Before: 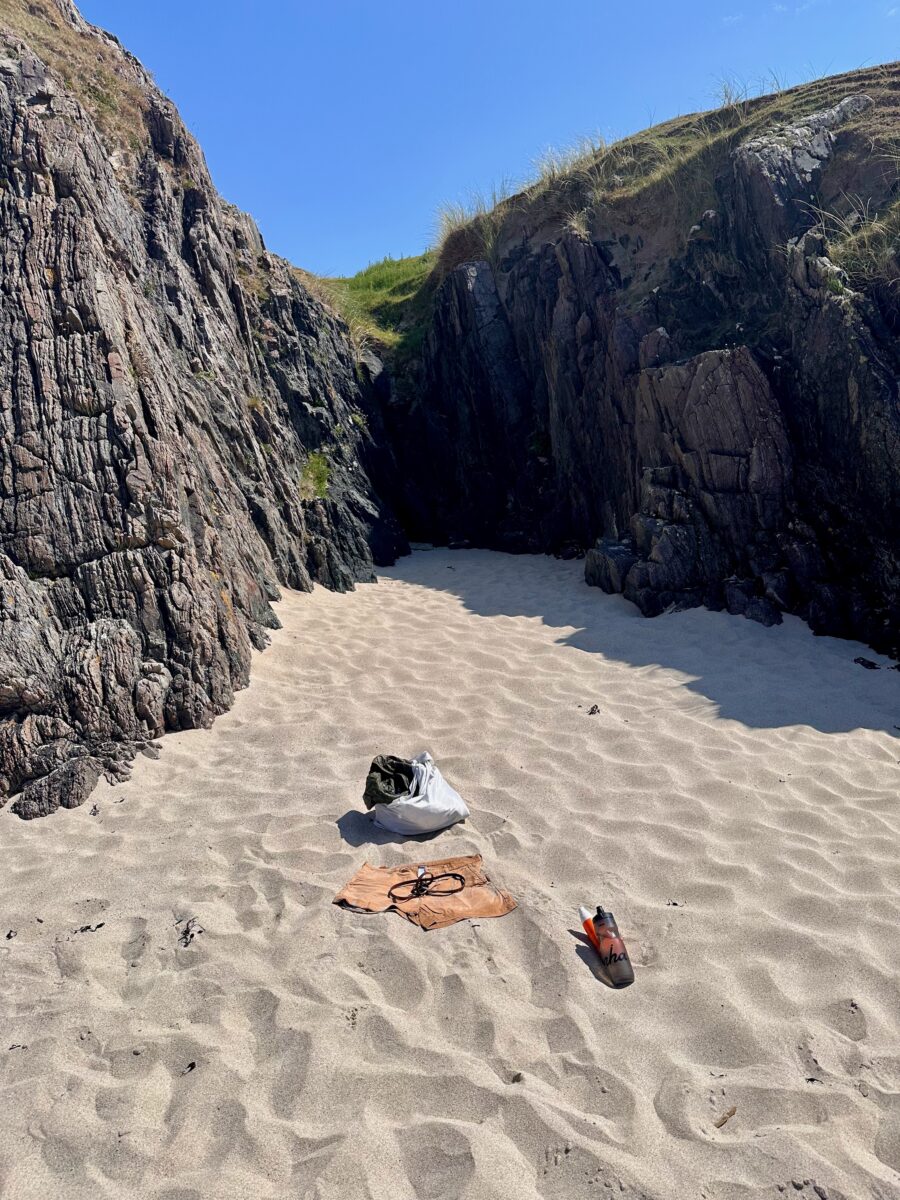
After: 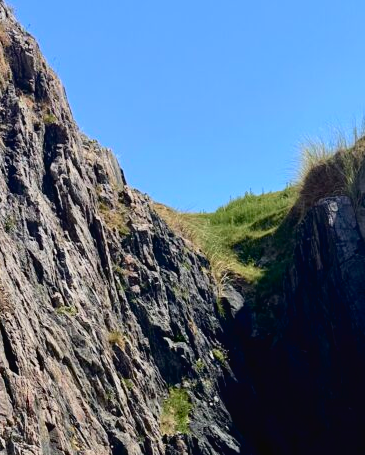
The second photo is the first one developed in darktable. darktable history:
crop: left 15.452%, top 5.459%, right 43.956%, bottom 56.62%
tone curve: curves: ch0 [(0, 0.021) (0.049, 0.044) (0.152, 0.14) (0.328, 0.357) (0.473, 0.529) (0.641, 0.705) (0.868, 0.887) (1, 0.969)]; ch1 [(0, 0) (0.322, 0.328) (0.43, 0.425) (0.474, 0.466) (0.502, 0.503) (0.522, 0.526) (0.564, 0.591) (0.602, 0.632) (0.677, 0.701) (0.859, 0.885) (1, 1)]; ch2 [(0, 0) (0.33, 0.301) (0.447, 0.44) (0.502, 0.505) (0.535, 0.554) (0.565, 0.598) (0.618, 0.629) (1, 1)], color space Lab, independent channels, preserve colors none
